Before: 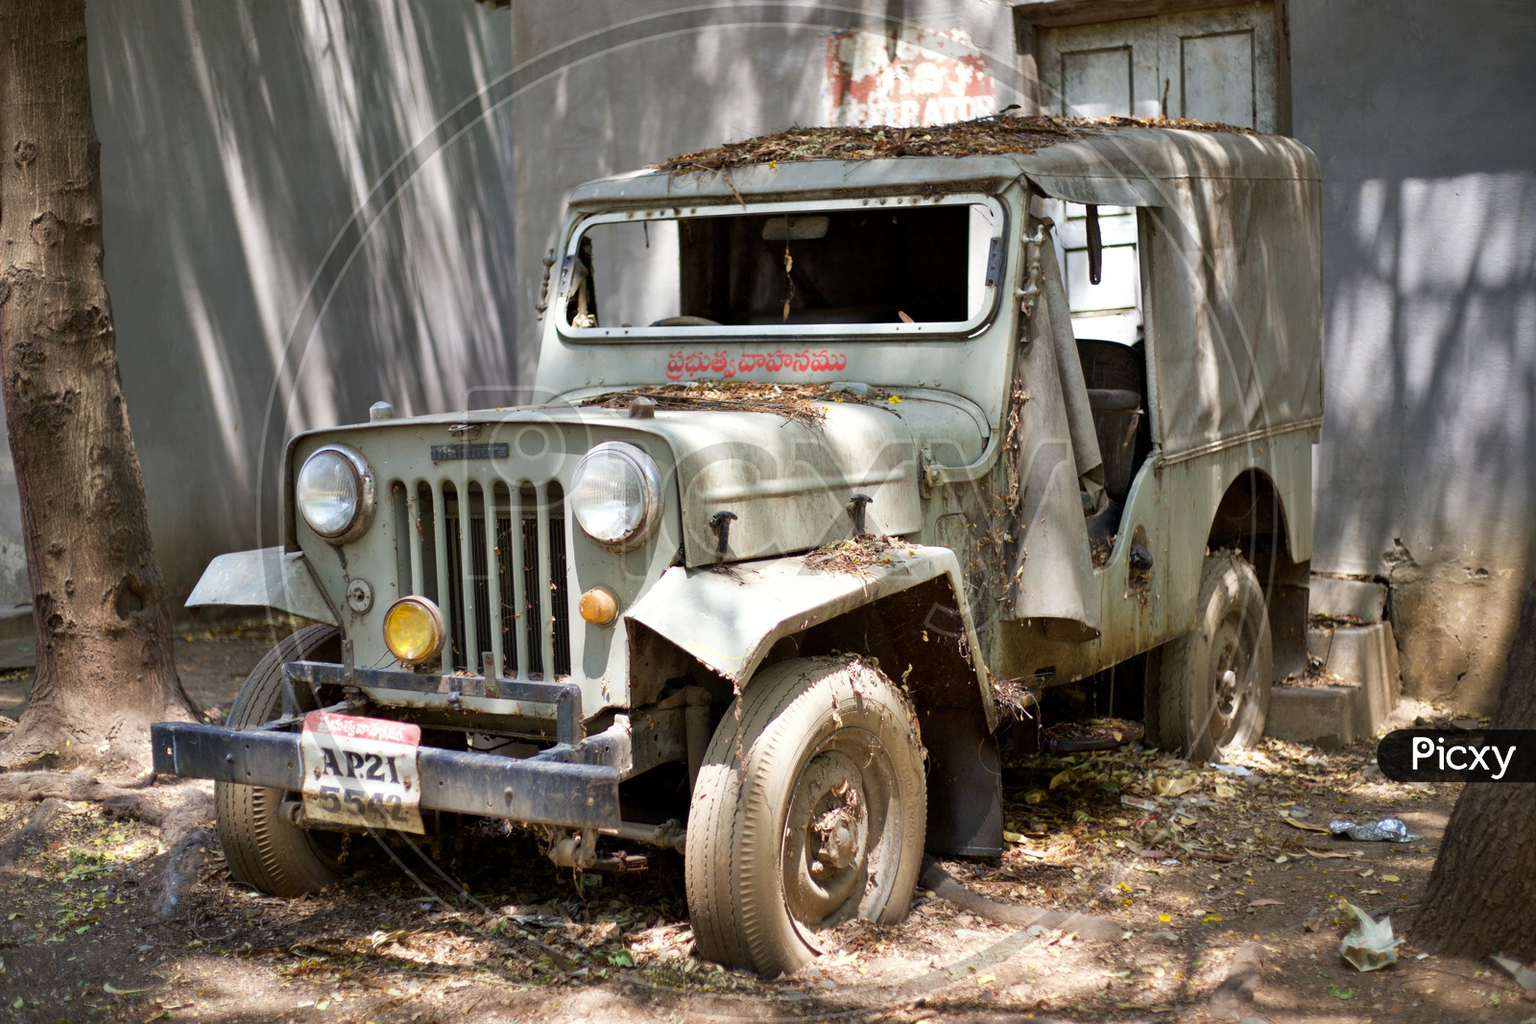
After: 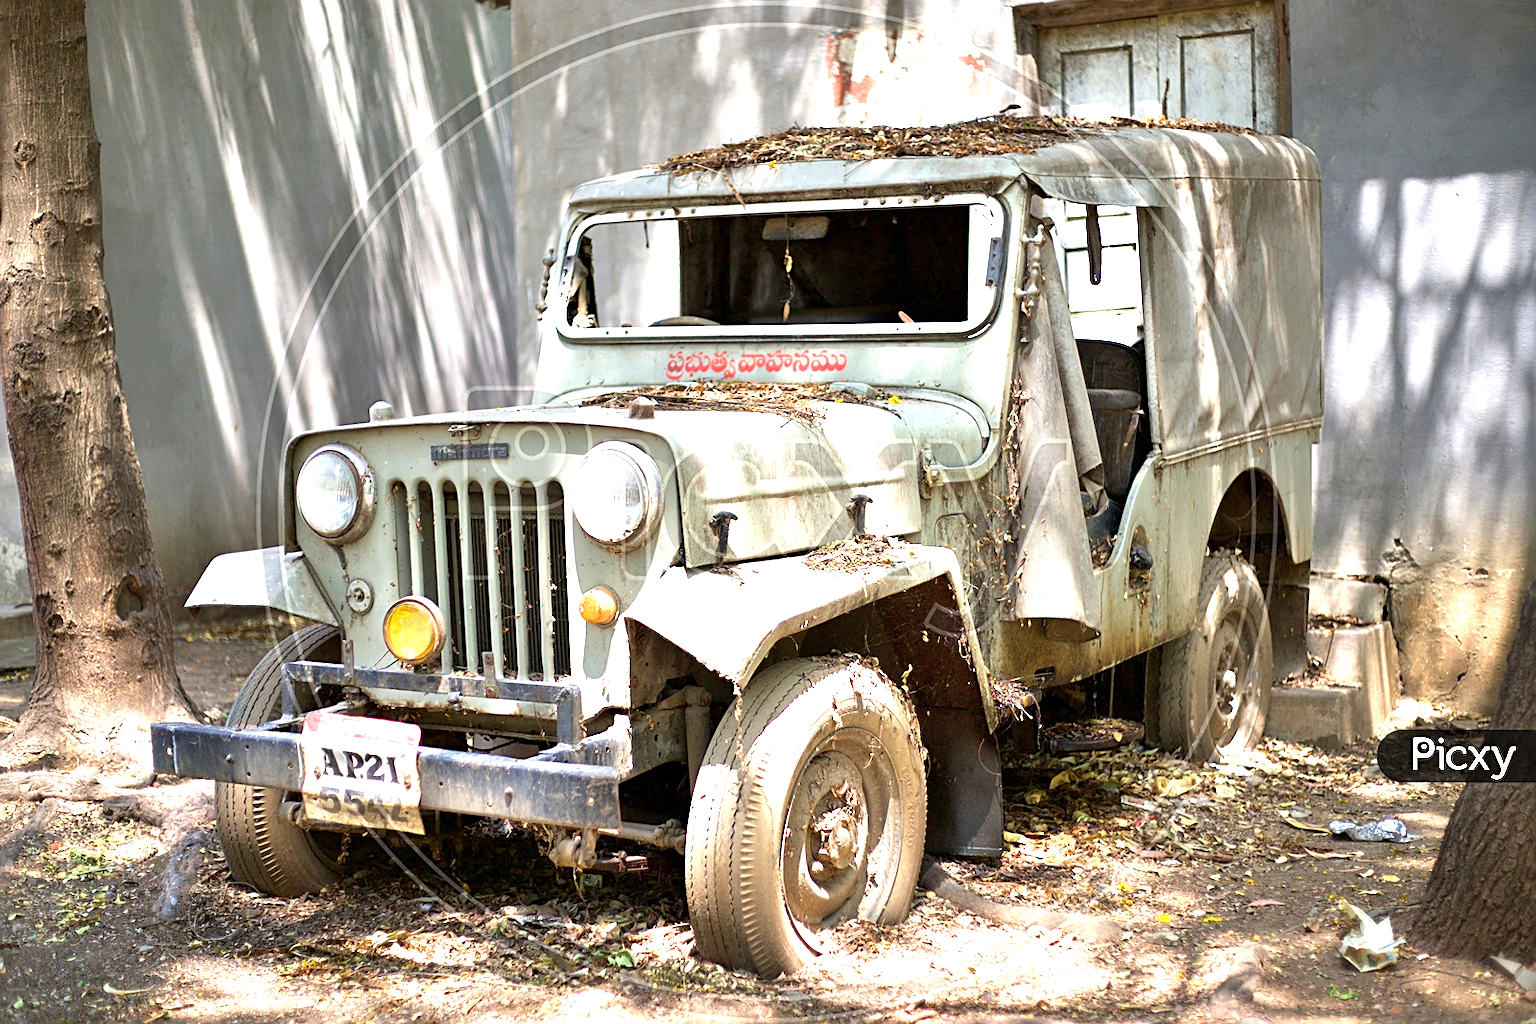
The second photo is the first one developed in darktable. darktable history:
exposure: exposure 1.234 EV, compensate exposure bias true, compensate highlight preservation false
sharpen: amount 0.496
